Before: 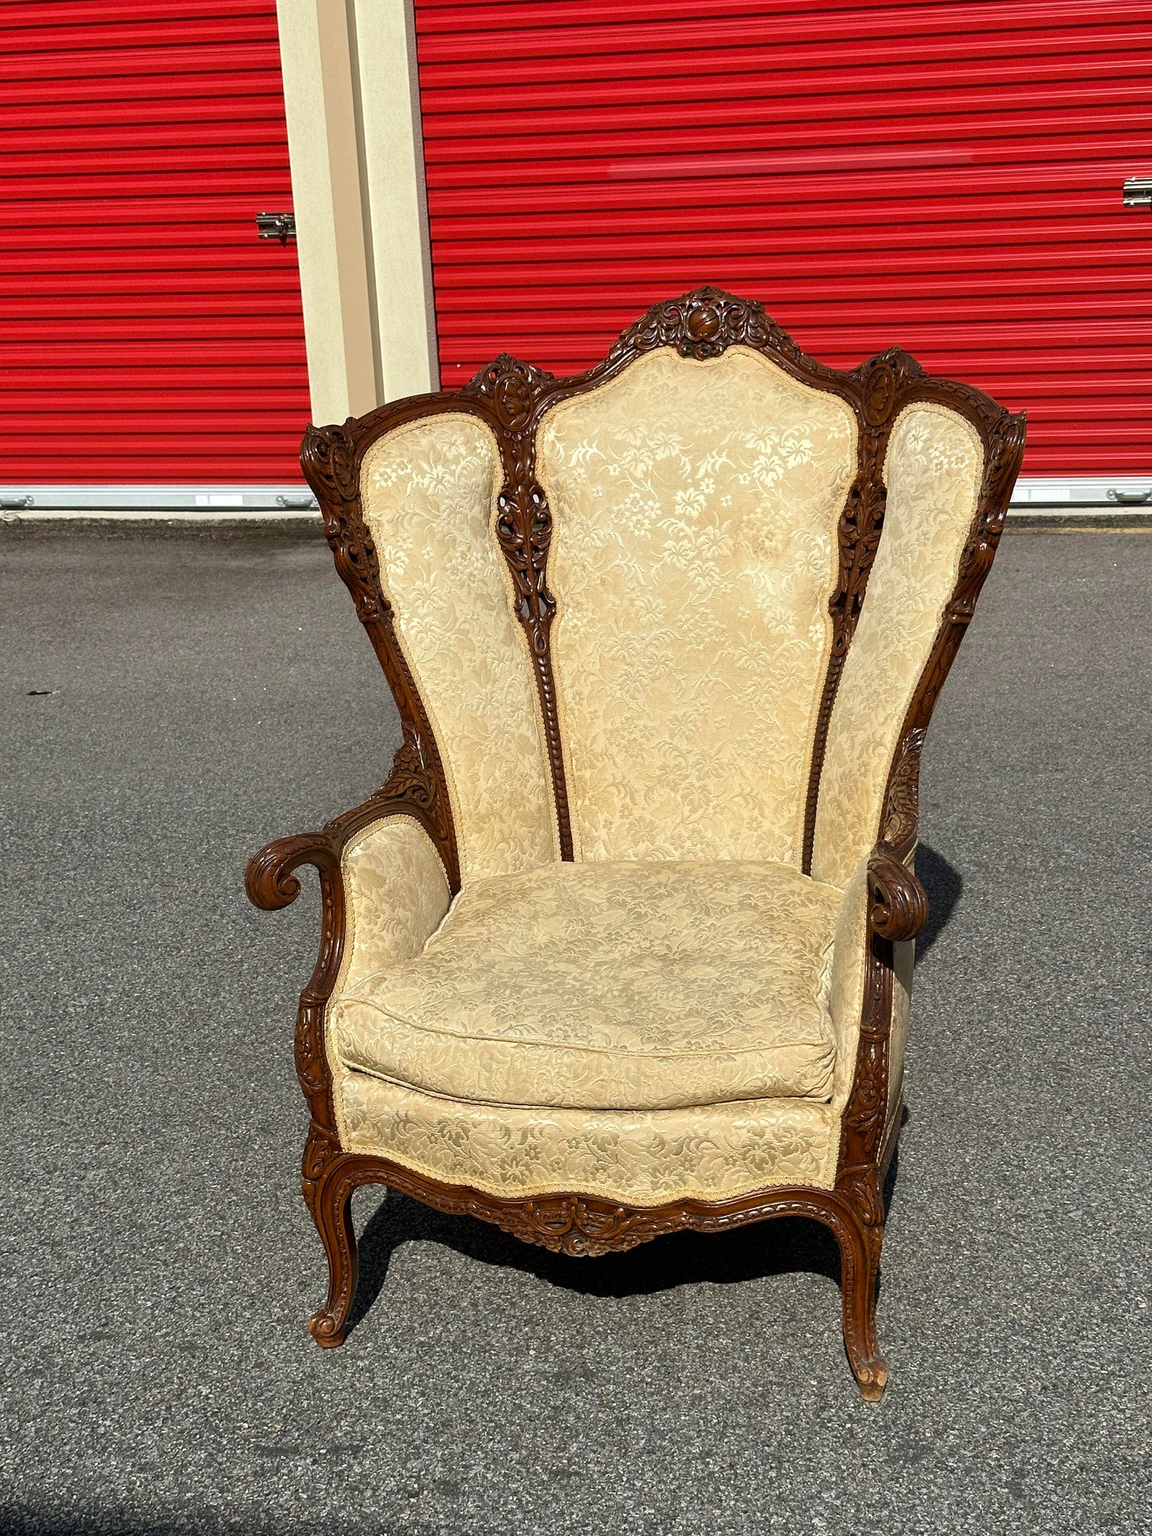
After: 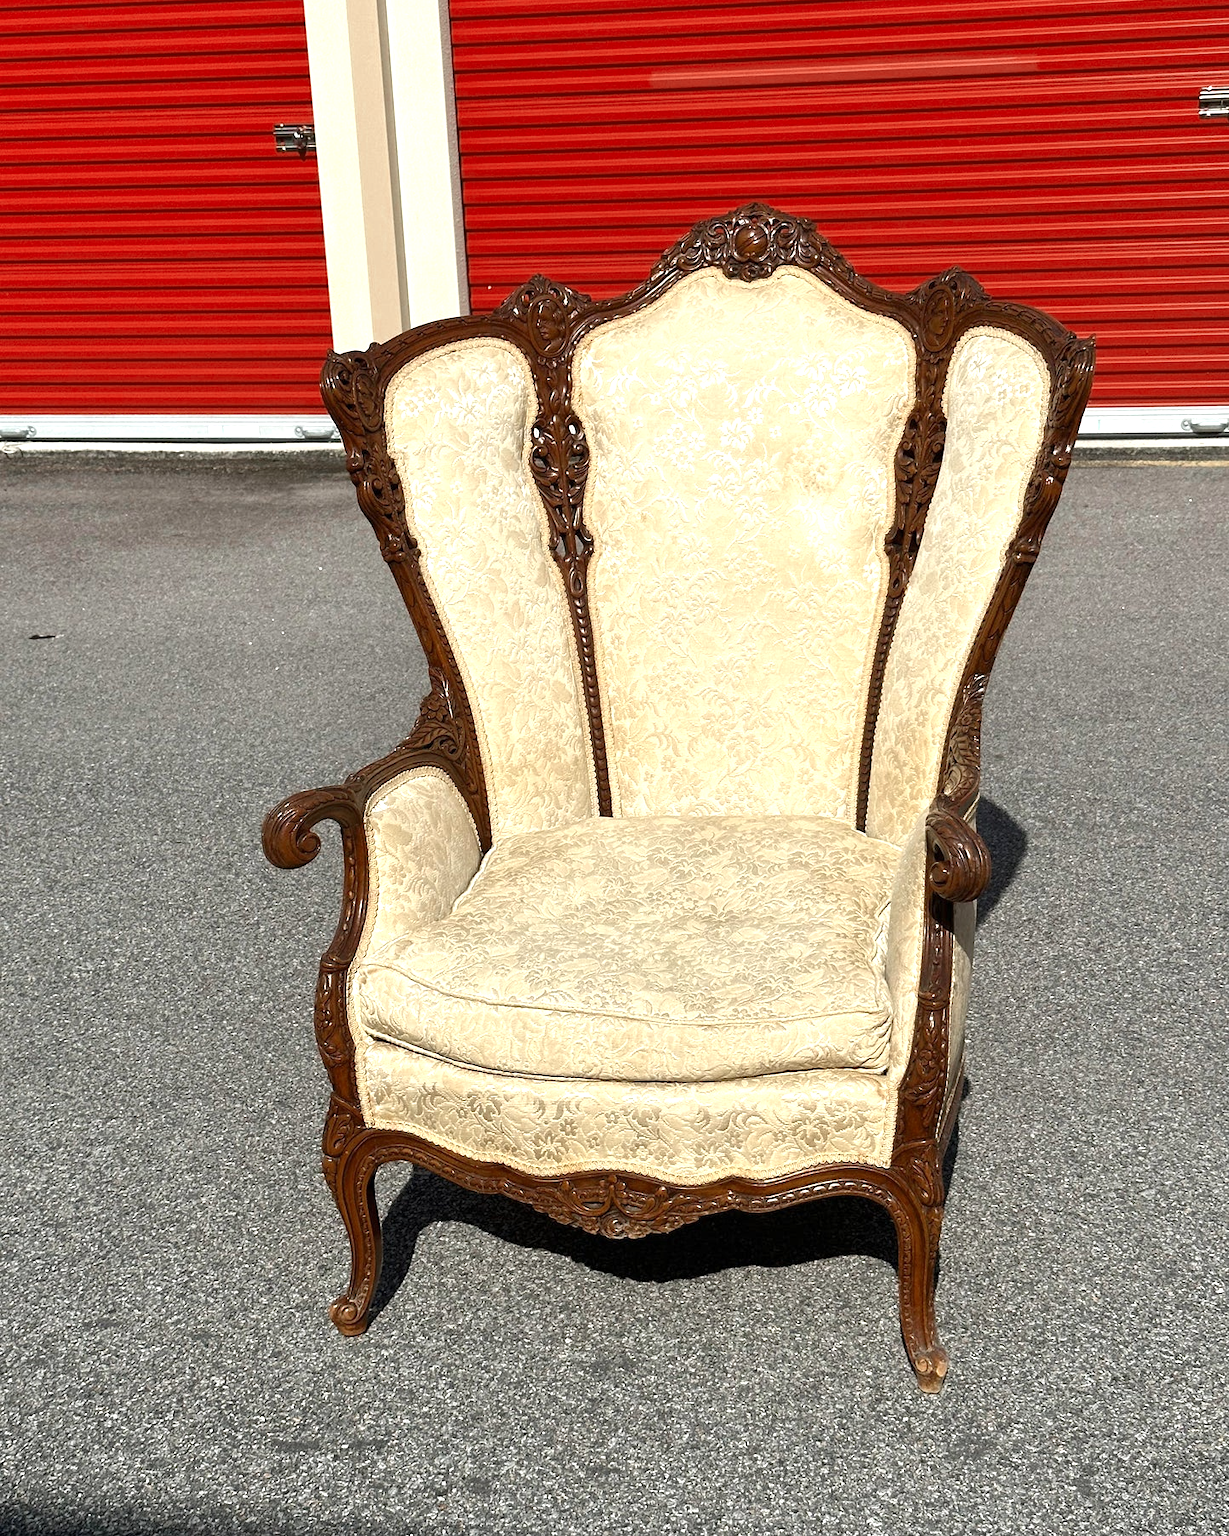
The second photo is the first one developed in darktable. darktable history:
crop and rotate: top 6.31%
exposure: exposure 0.645 EV, compensate highlight preservation false
color zones: curves: ch0 [(0, 0.5) (0.125, 0.4) (0.25, 0.5) (0.375, 0.4) (0.5, 0.4) (0.625, 0.35) (0.75, 0.35) (0.875, 0.5)]; ch1 [(0, 0.35) (0.125, 0.45) (0.25, 0.35) (0.375, 0.35) (0.5, 0.35) (0.625, 0.35) (0.75, 0.45) (0.875, 0.35)]; ch2 [(0, 0.6) (0.125, 0.5) (0.25, 0.5) (0.375, 0.6) (0.5, 0.6) (0.625, 0.5) (0.75, 0.5) (0.875, 0.5)]
